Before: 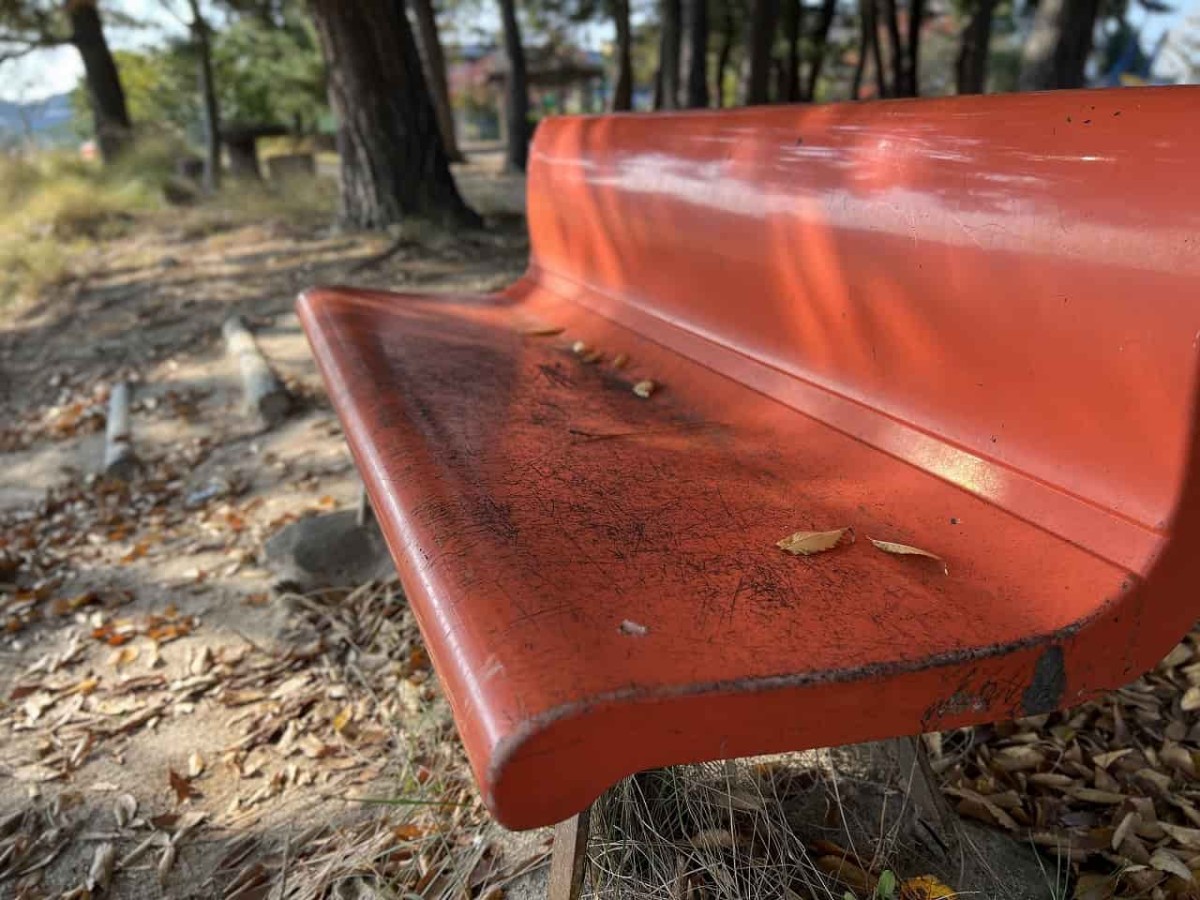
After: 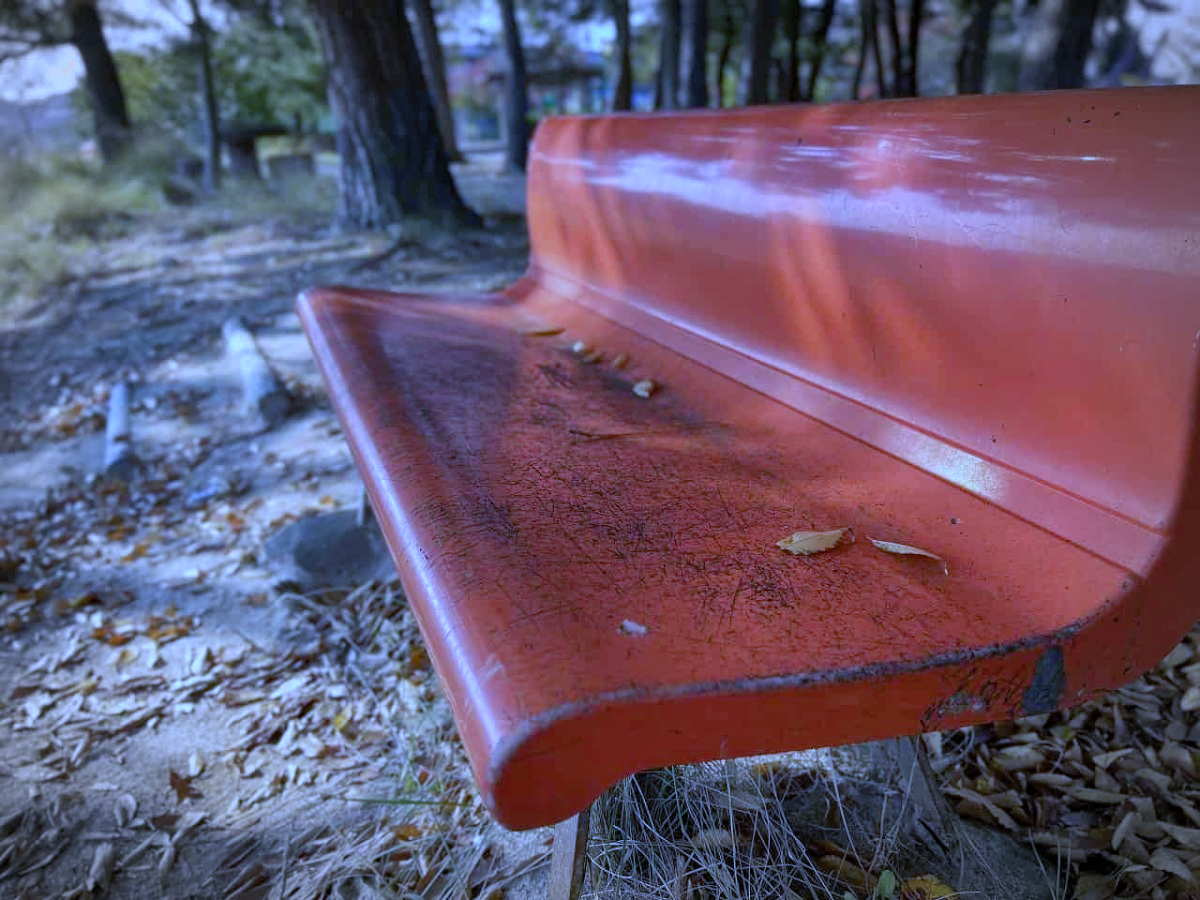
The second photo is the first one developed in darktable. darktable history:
vignetting: automatic ratio true
contrast brightness saturation: saturation -0.05
white balance: red 0.766, blue 1.537
color balance rgb: perceptual saturation grading › global saturation 20%, perceptual saturation grading › highlights -25%, perceptual saturation grading › shadows 25%
shadows and highlights: on, module defaults
